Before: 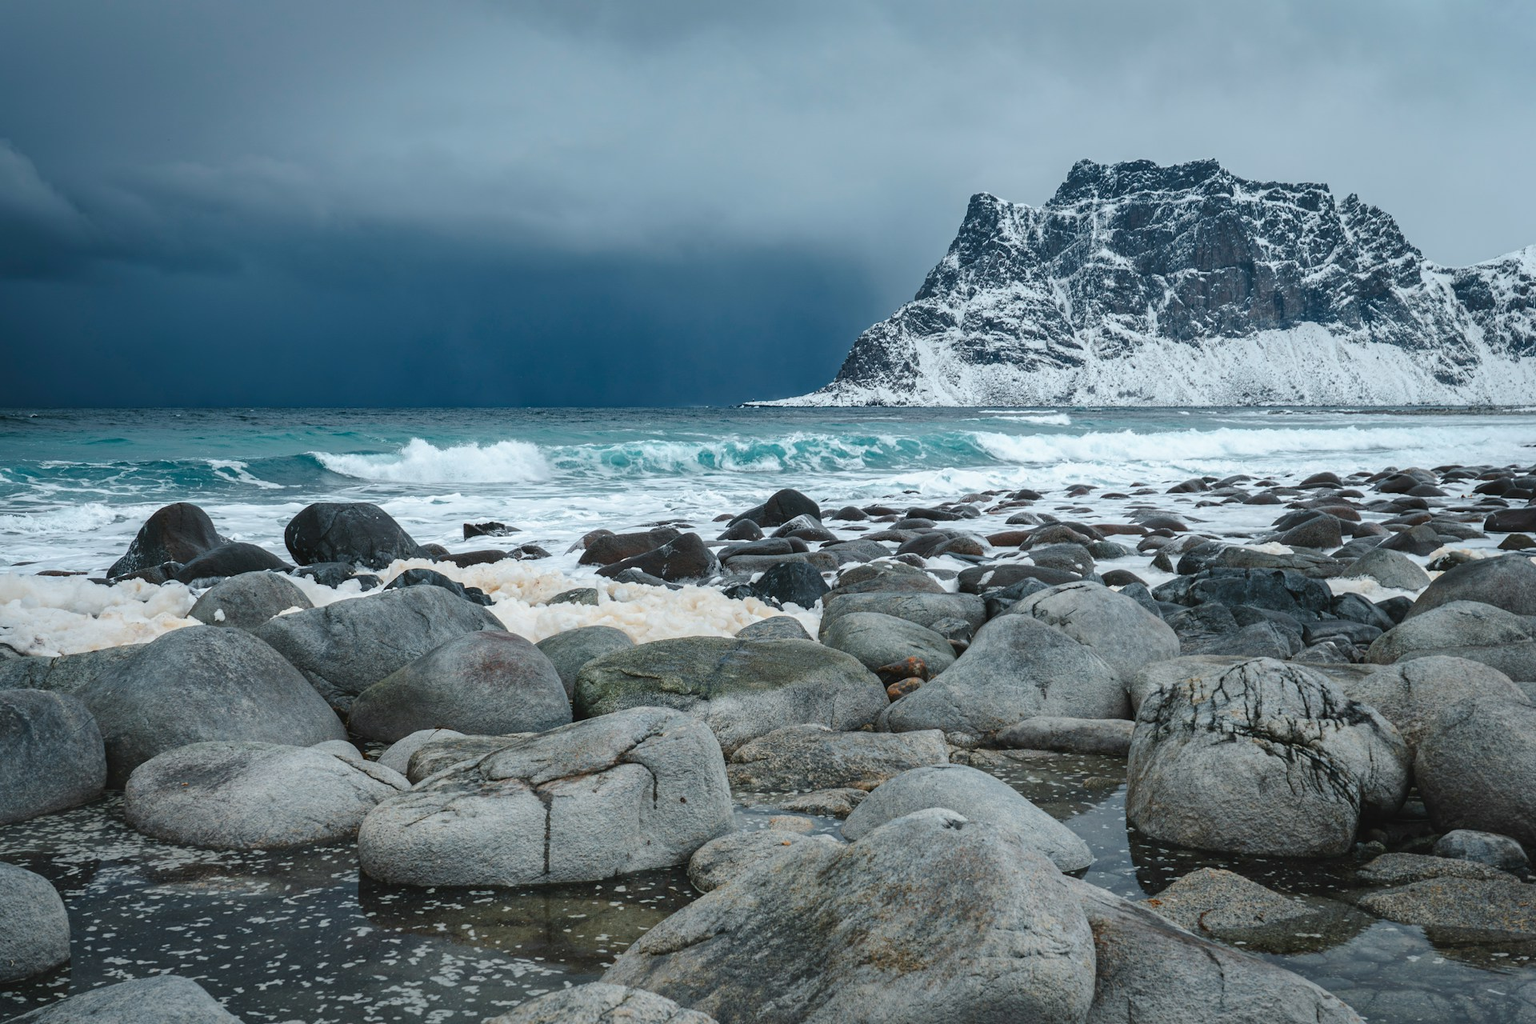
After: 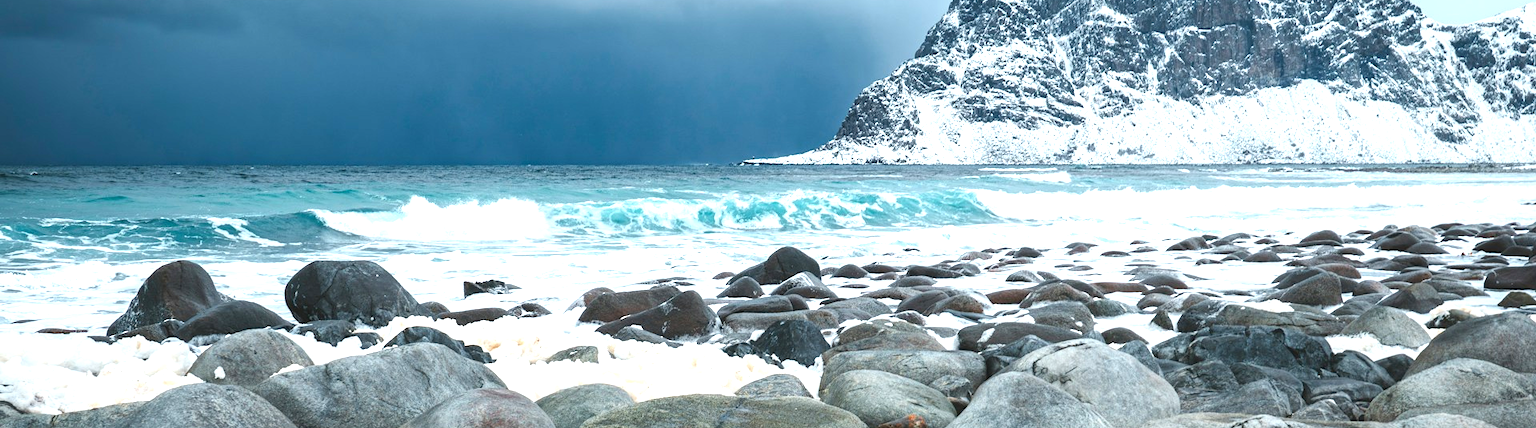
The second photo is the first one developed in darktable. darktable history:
crop and rotate: top 23.749%, bottom 34.413%
exposure: black level correction 0, exposure 1.097 EV, compensate exposure bias true, compensate highlight preservation false
